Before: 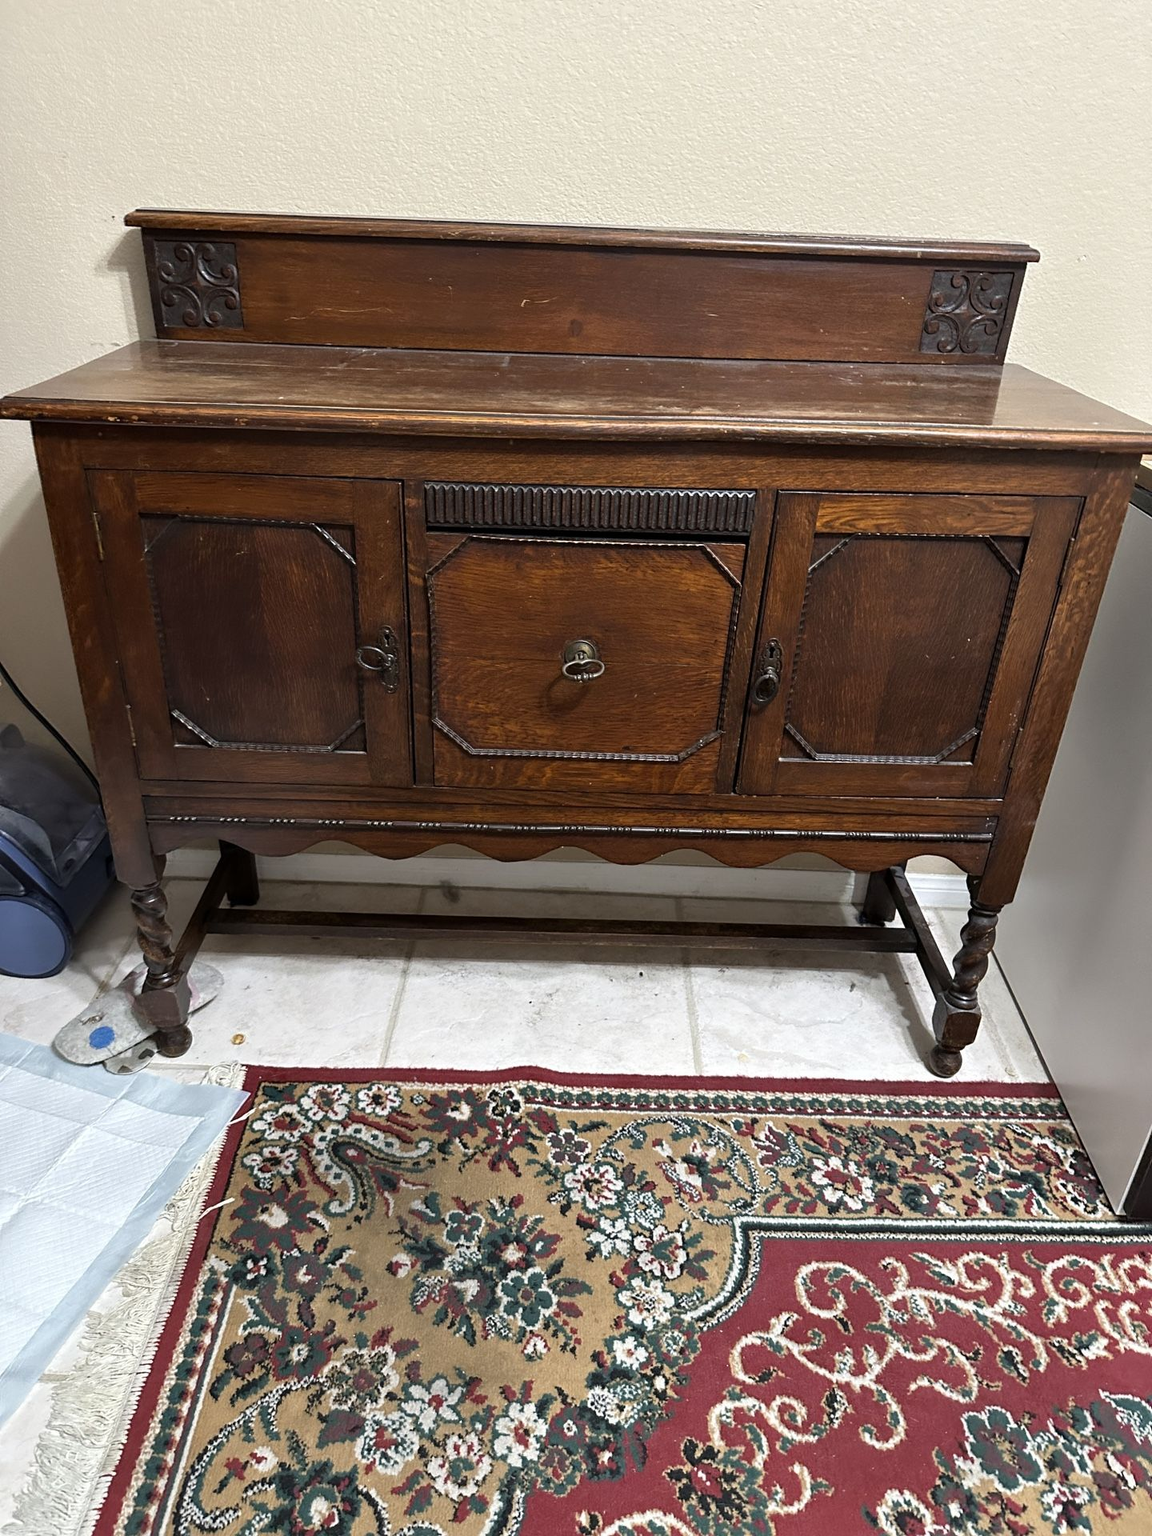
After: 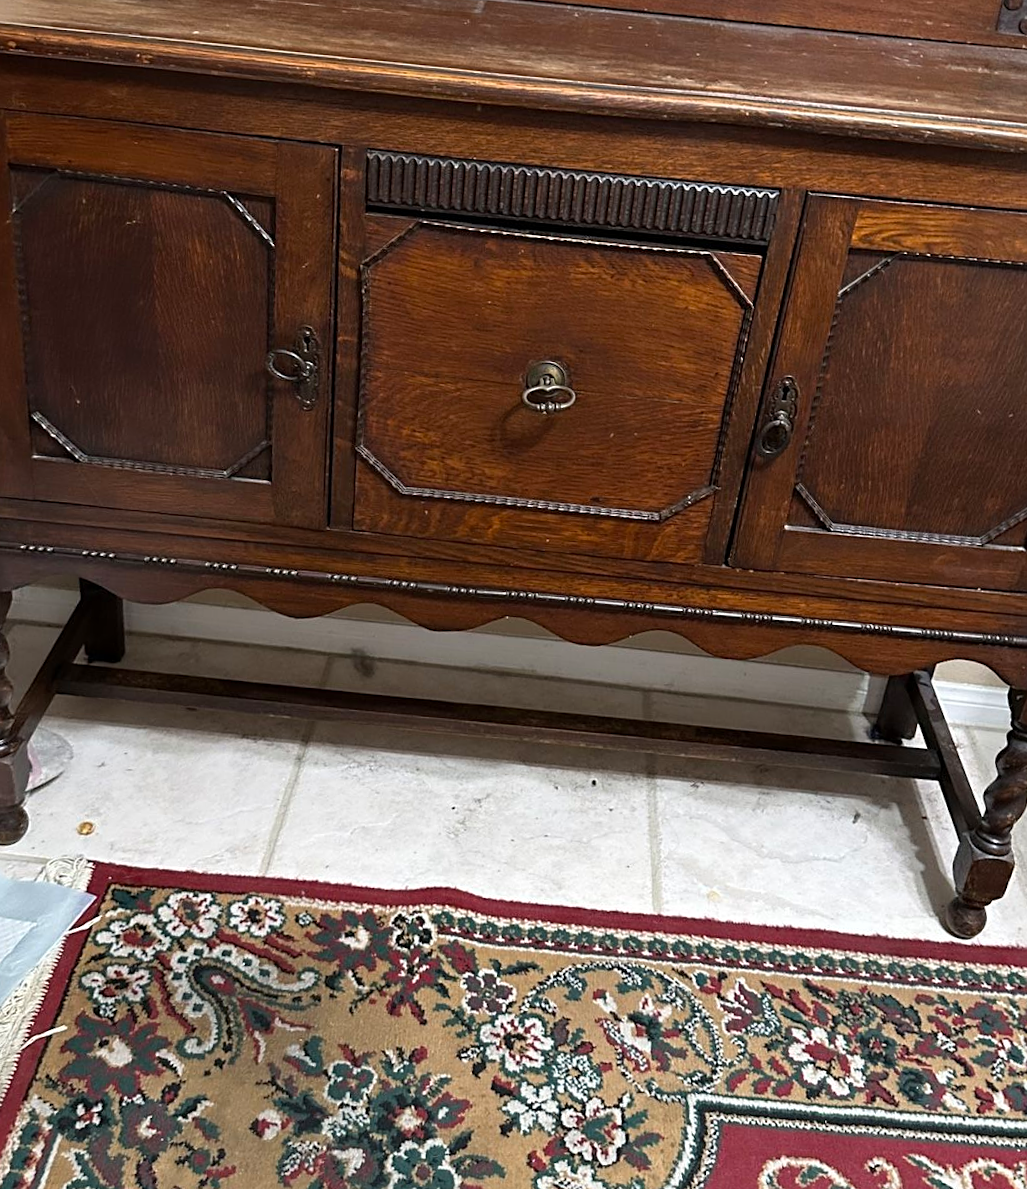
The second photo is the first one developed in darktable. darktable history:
sharpen: amount 0.201
crop and rotate: angle -4.05°, left 9.815%, top 20.478%, right 12.284%, bottom 11.866%
color calibration: gray › normalize channels true, illuminant same as pipeline (D50), adaptation XYZ, x 0.345, y 0.357, temperature 5018.74 K, gamut compression 0.017
